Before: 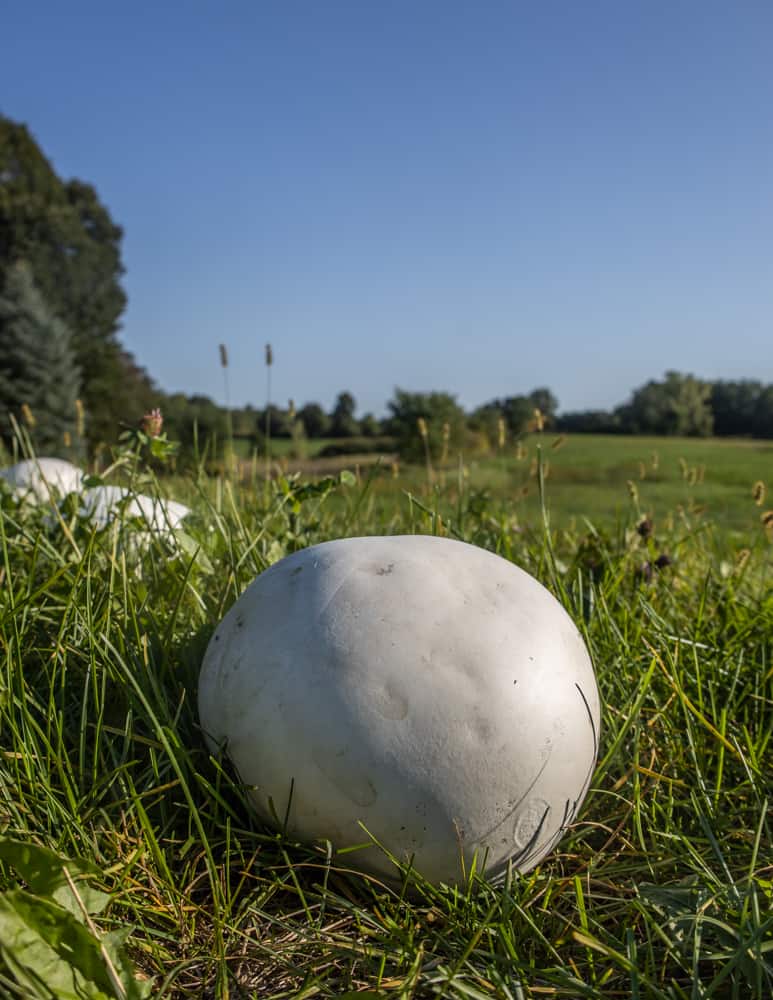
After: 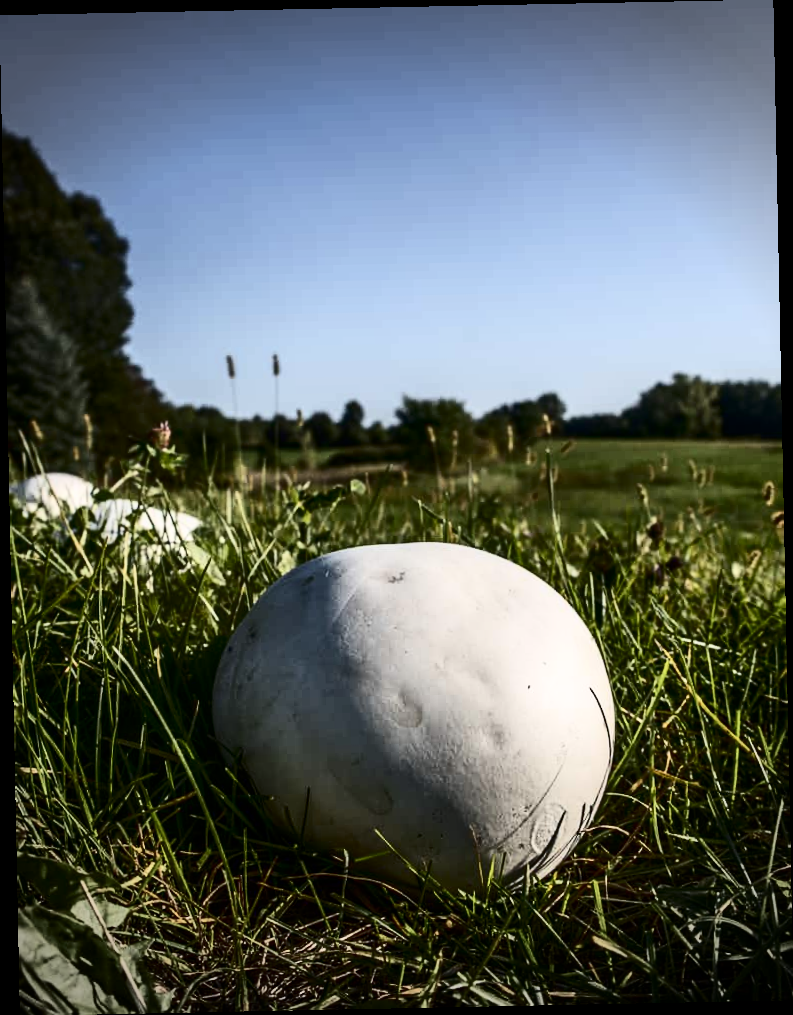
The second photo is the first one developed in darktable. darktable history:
vignetting: fall-off radius 31.48%, brightness -0.472
contrast brightness saturation: contrast 0.5, saturation -0.1
rotate and perspective: rotation -1.17°, automatic cropping off
